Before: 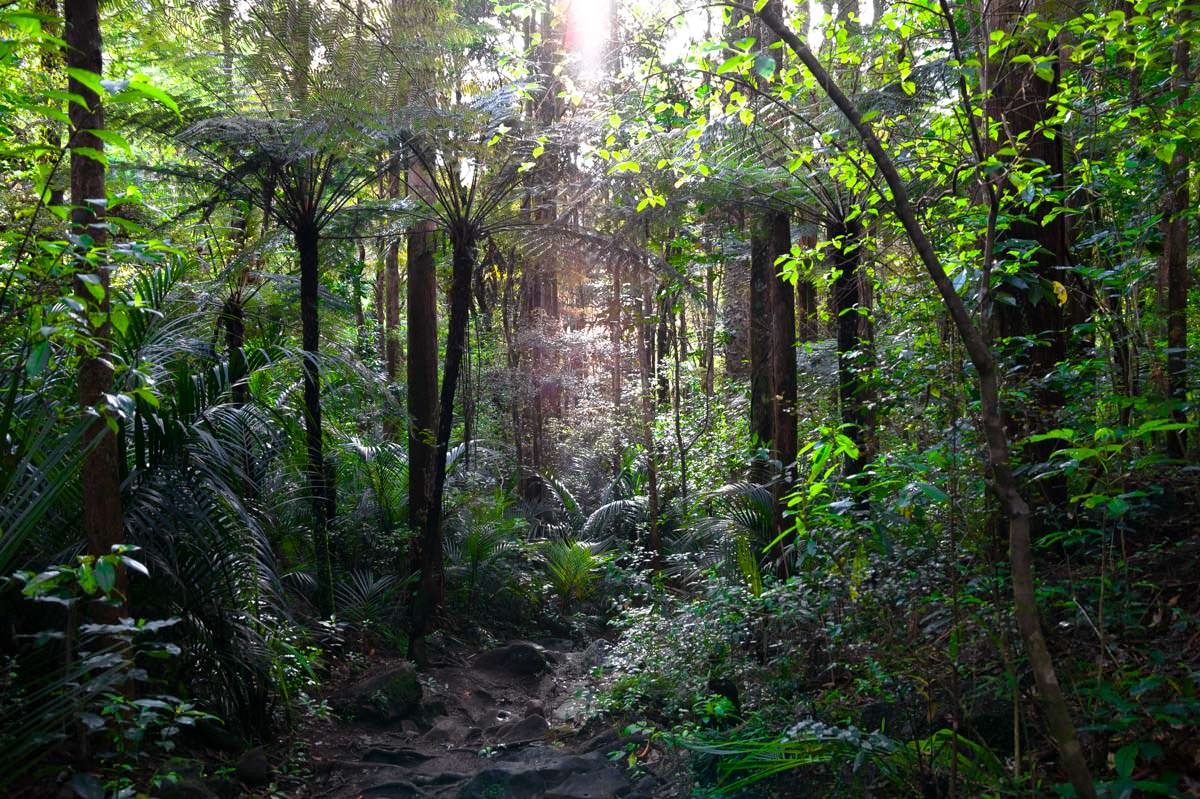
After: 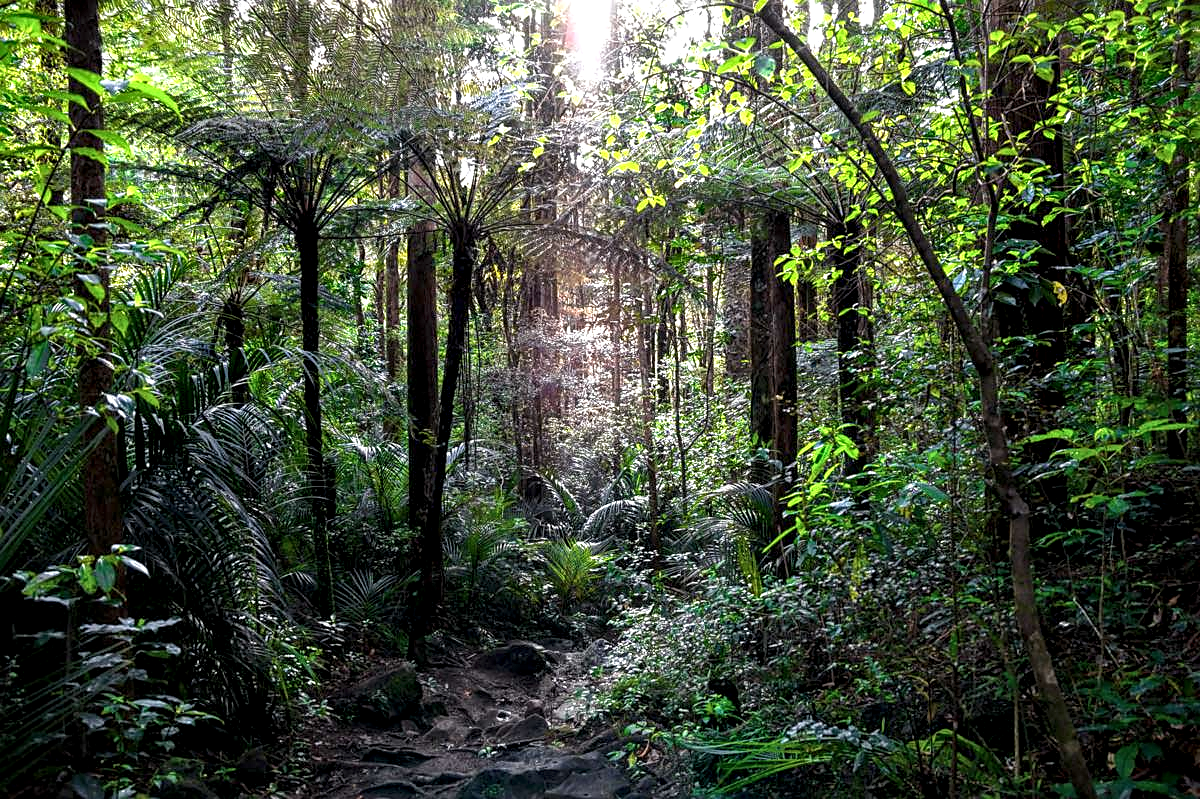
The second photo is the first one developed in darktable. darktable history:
sharpen: amount 0.461
local contrast: highlights 60%, shadows 60%, detail 160%
